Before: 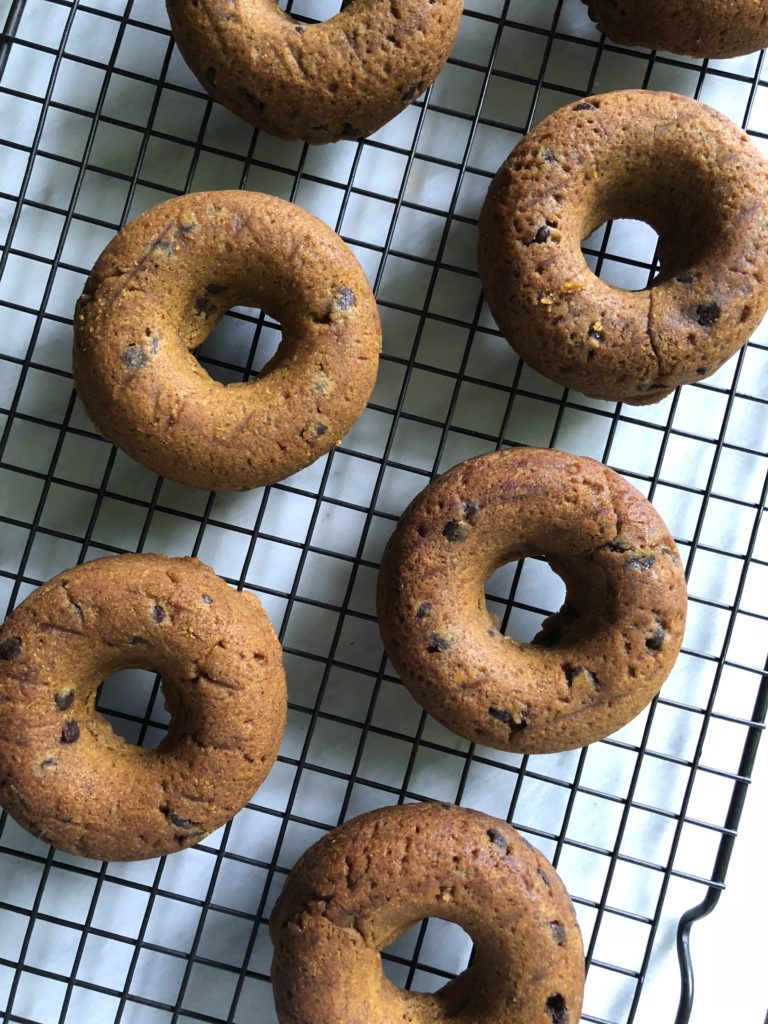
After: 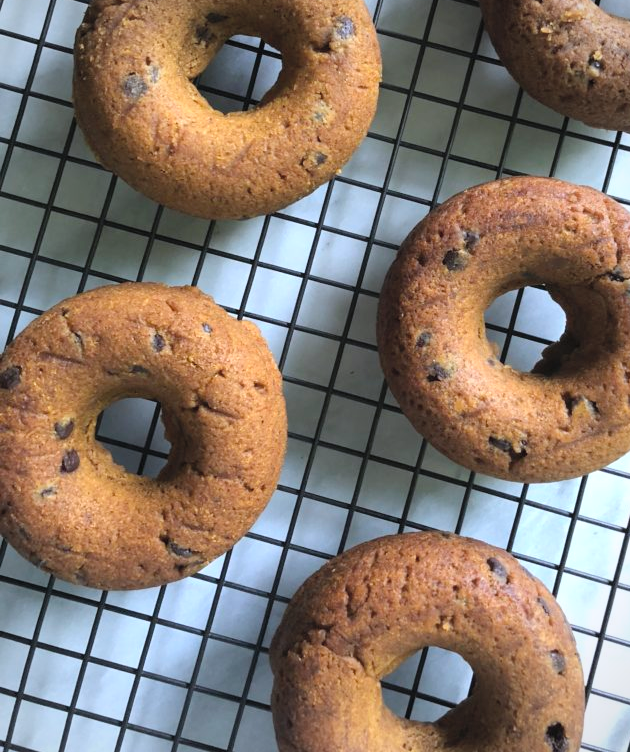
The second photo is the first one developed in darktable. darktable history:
contrast brightness saturation: brightness 0.13
white balance: red 0.983, blue 1.036
exposure: black level correction -0.001, exposure 0.08 EV, compensate highlight preservation false
vignetting: fall-off radius 81.94%
crop: top 26.531%, right 17.959%
